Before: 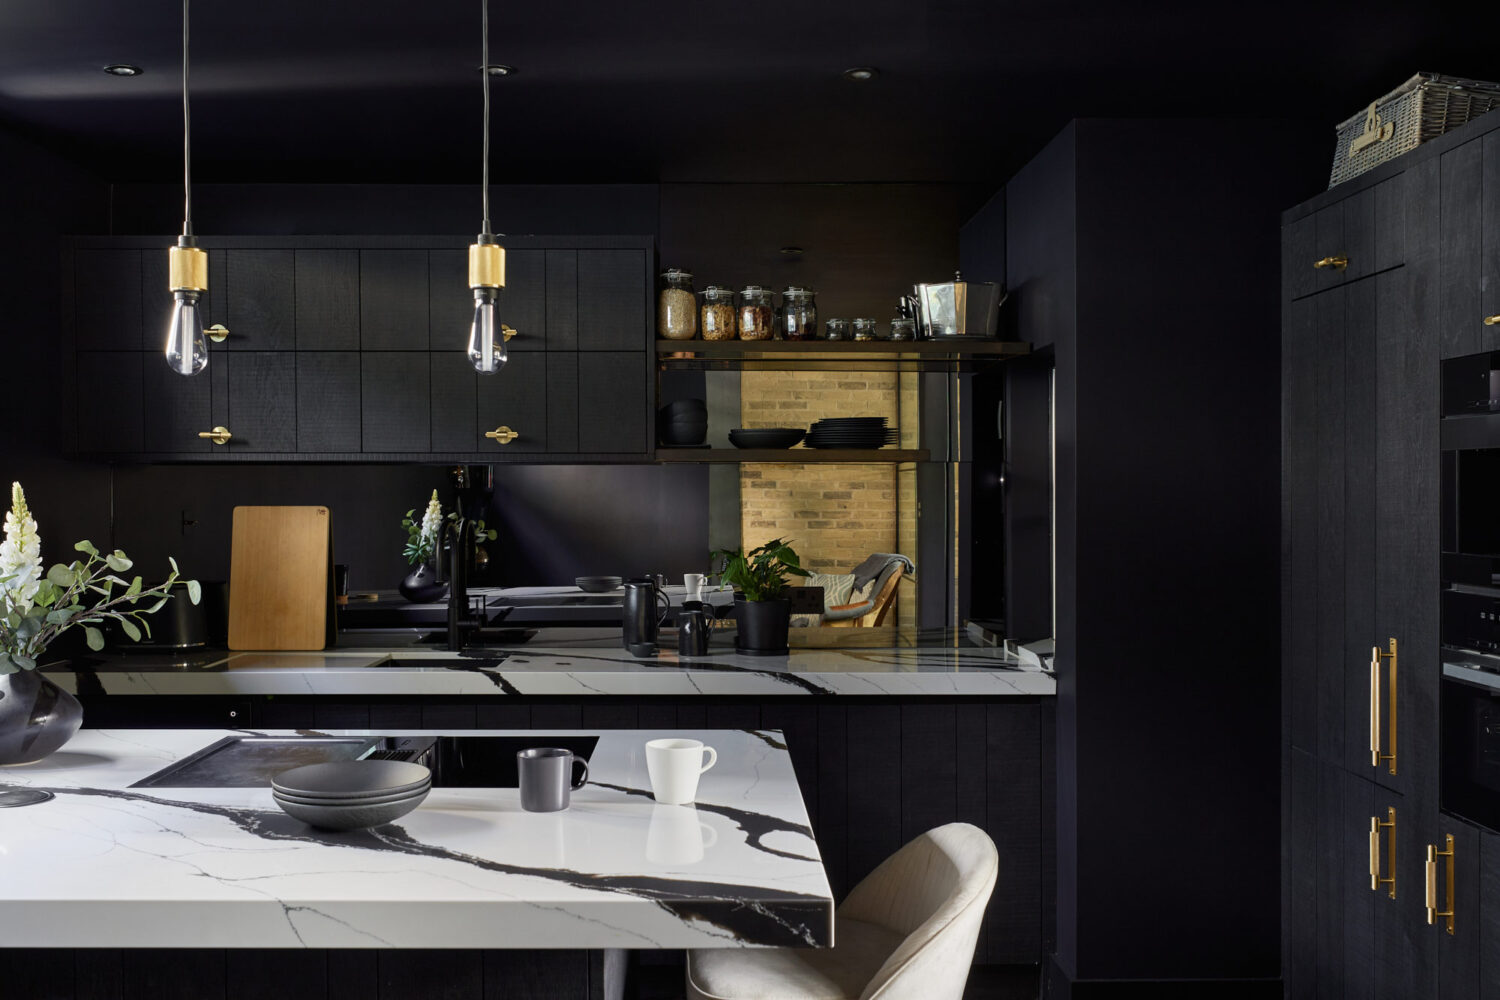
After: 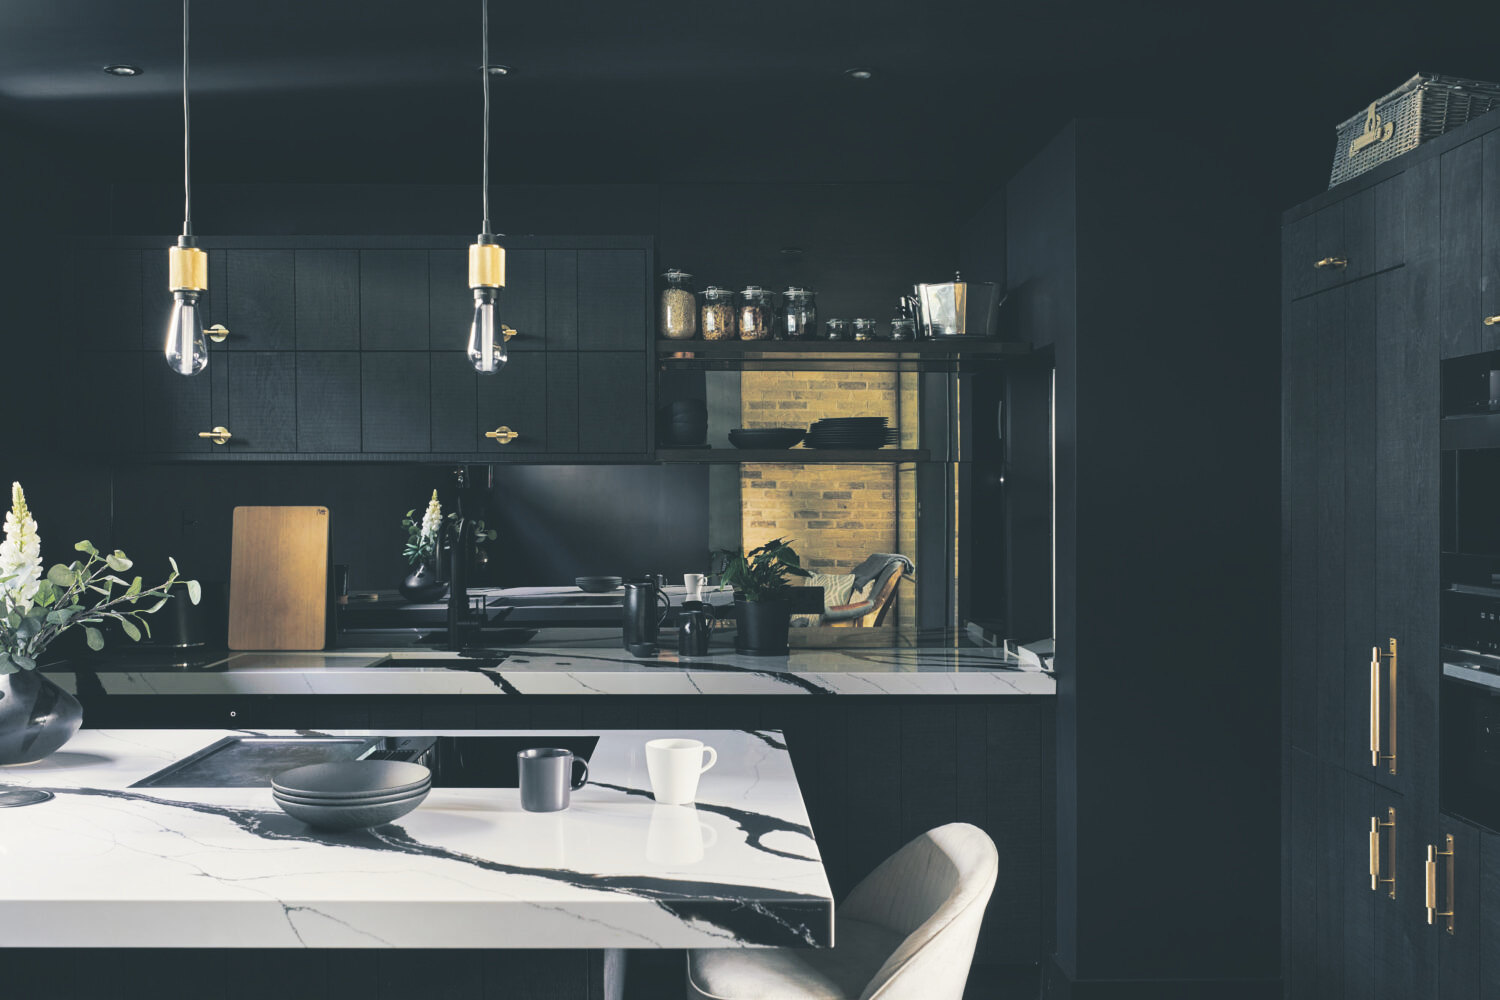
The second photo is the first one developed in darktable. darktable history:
tone curve: curves: ch0 [(0, 0) (0.003, 0.072) (0.011, 0.077) (0.025, 0.082) (0.044, 0.094) (0.069, 0.106) (0.1, 0.125) (0.136, 0.145) (0.177, 0.173) (0.224, 0.216) (0.277, 0.281) (0.335, 0.356) (0.399, 0.436) (0.468, 0.53) (0.543, 0.629) (0.623, 0.724) (0.709, 0.808) (0.801, 0.88) (0.898, 0.941) (1, 1)], preserve colors none
exposure: black level correction -0.028, compensate highlight preservation false
split-toning: shadows › hue 205.2°, shadows › saturation 0.29, highlights › hue 50.4°, highlights › saturation 0.38, balance -49.9
